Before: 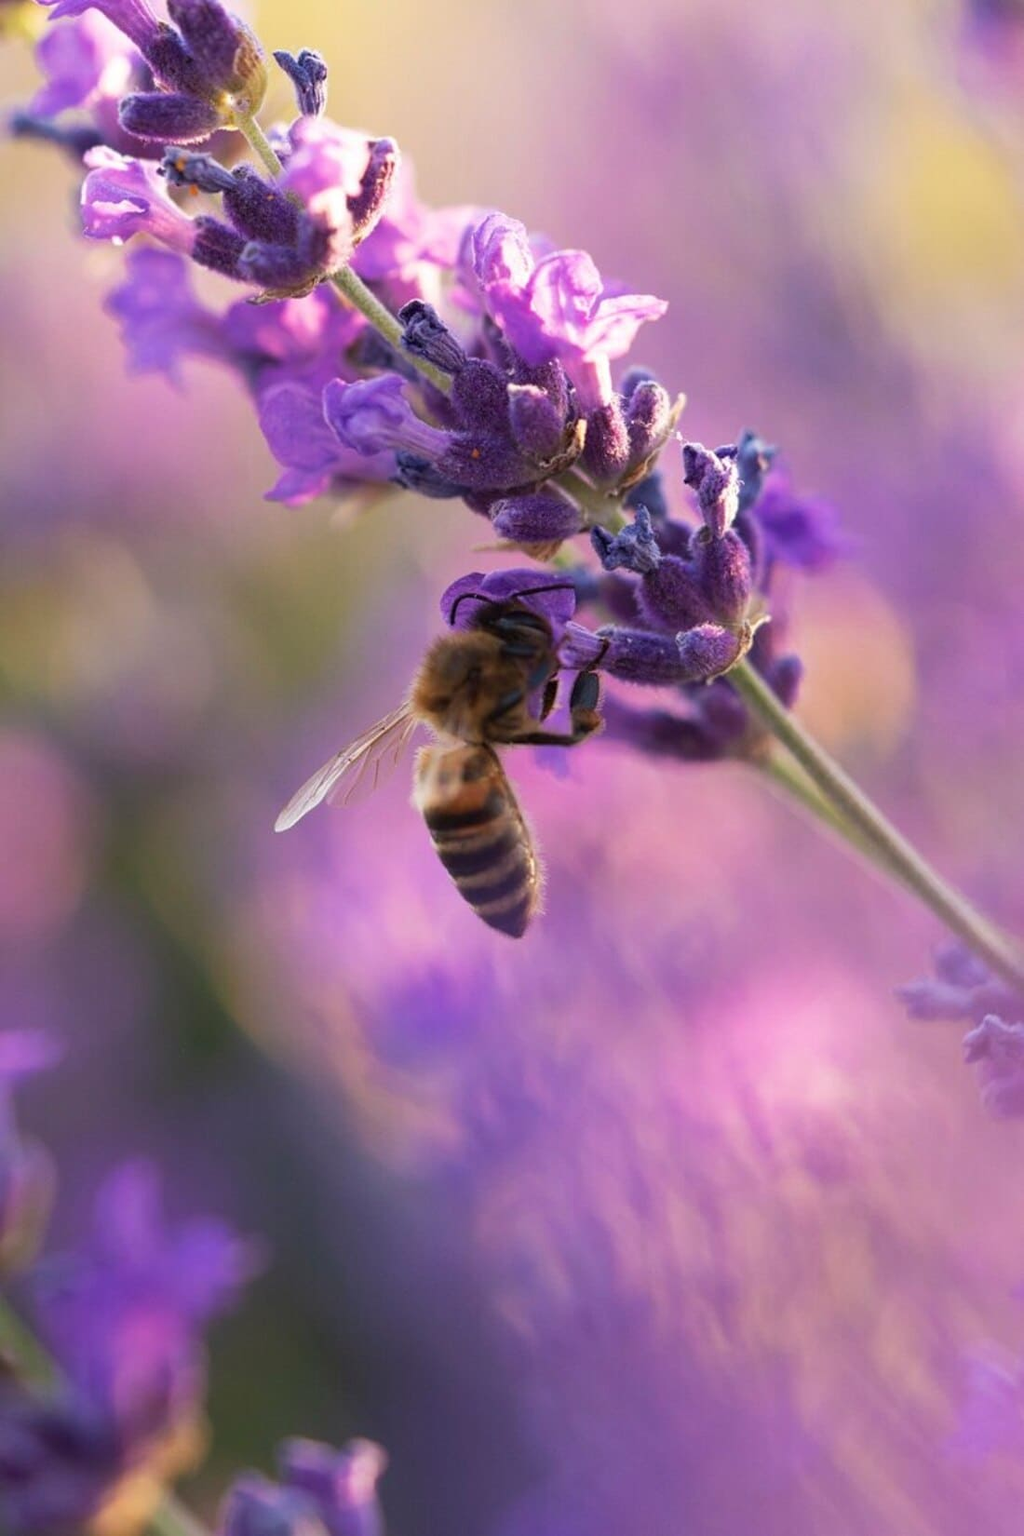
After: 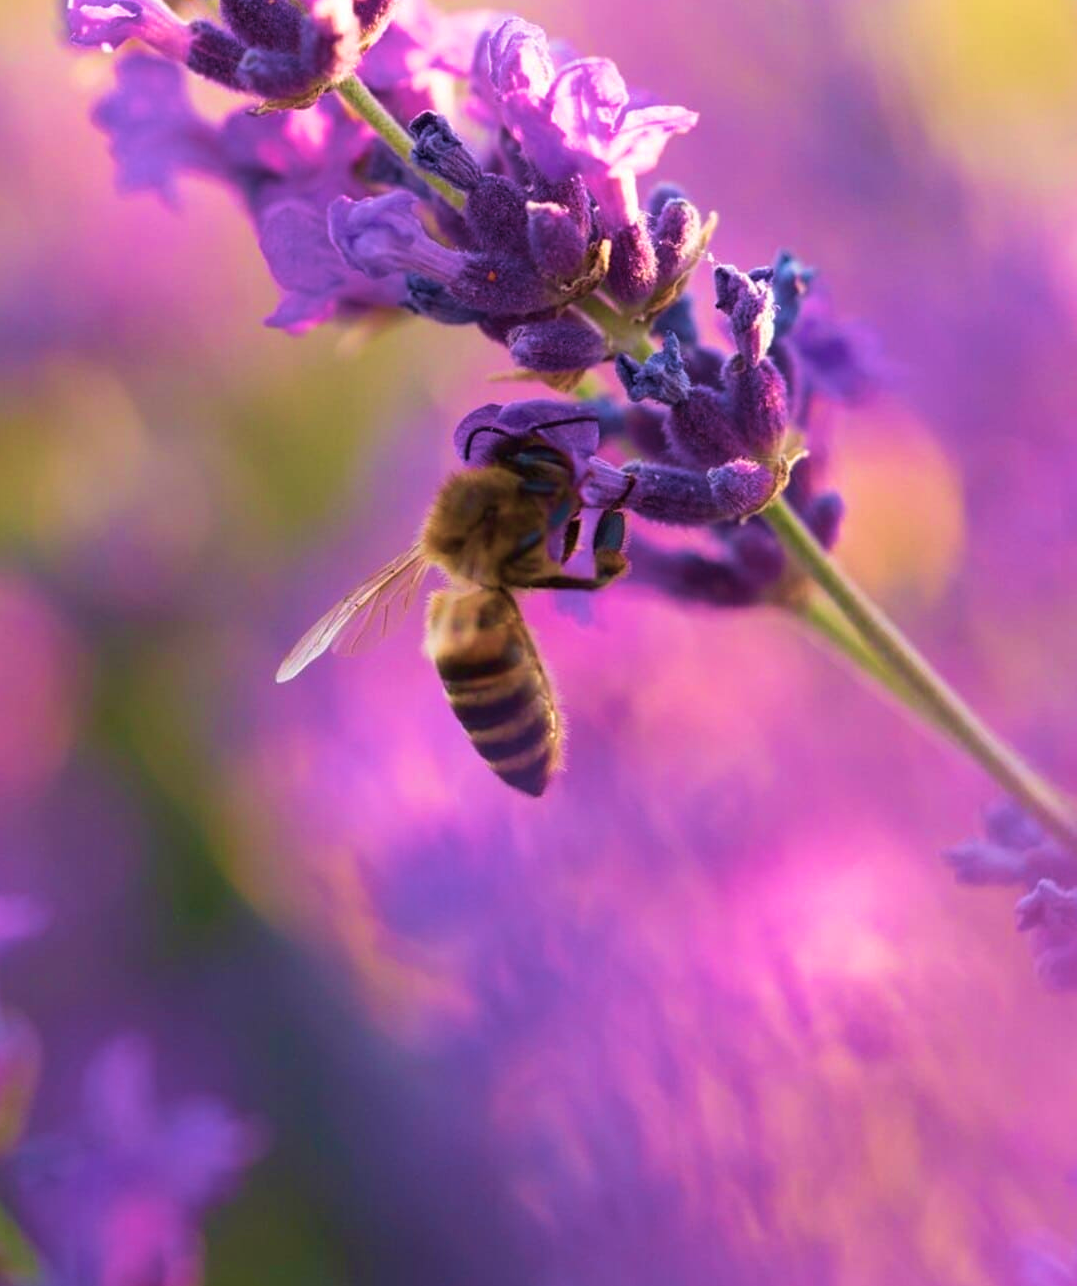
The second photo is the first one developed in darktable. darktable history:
crop and rotate: left 1.814%, top 12.818%, right 0.25%, bottom 9.225%
velvia: strength 75%
